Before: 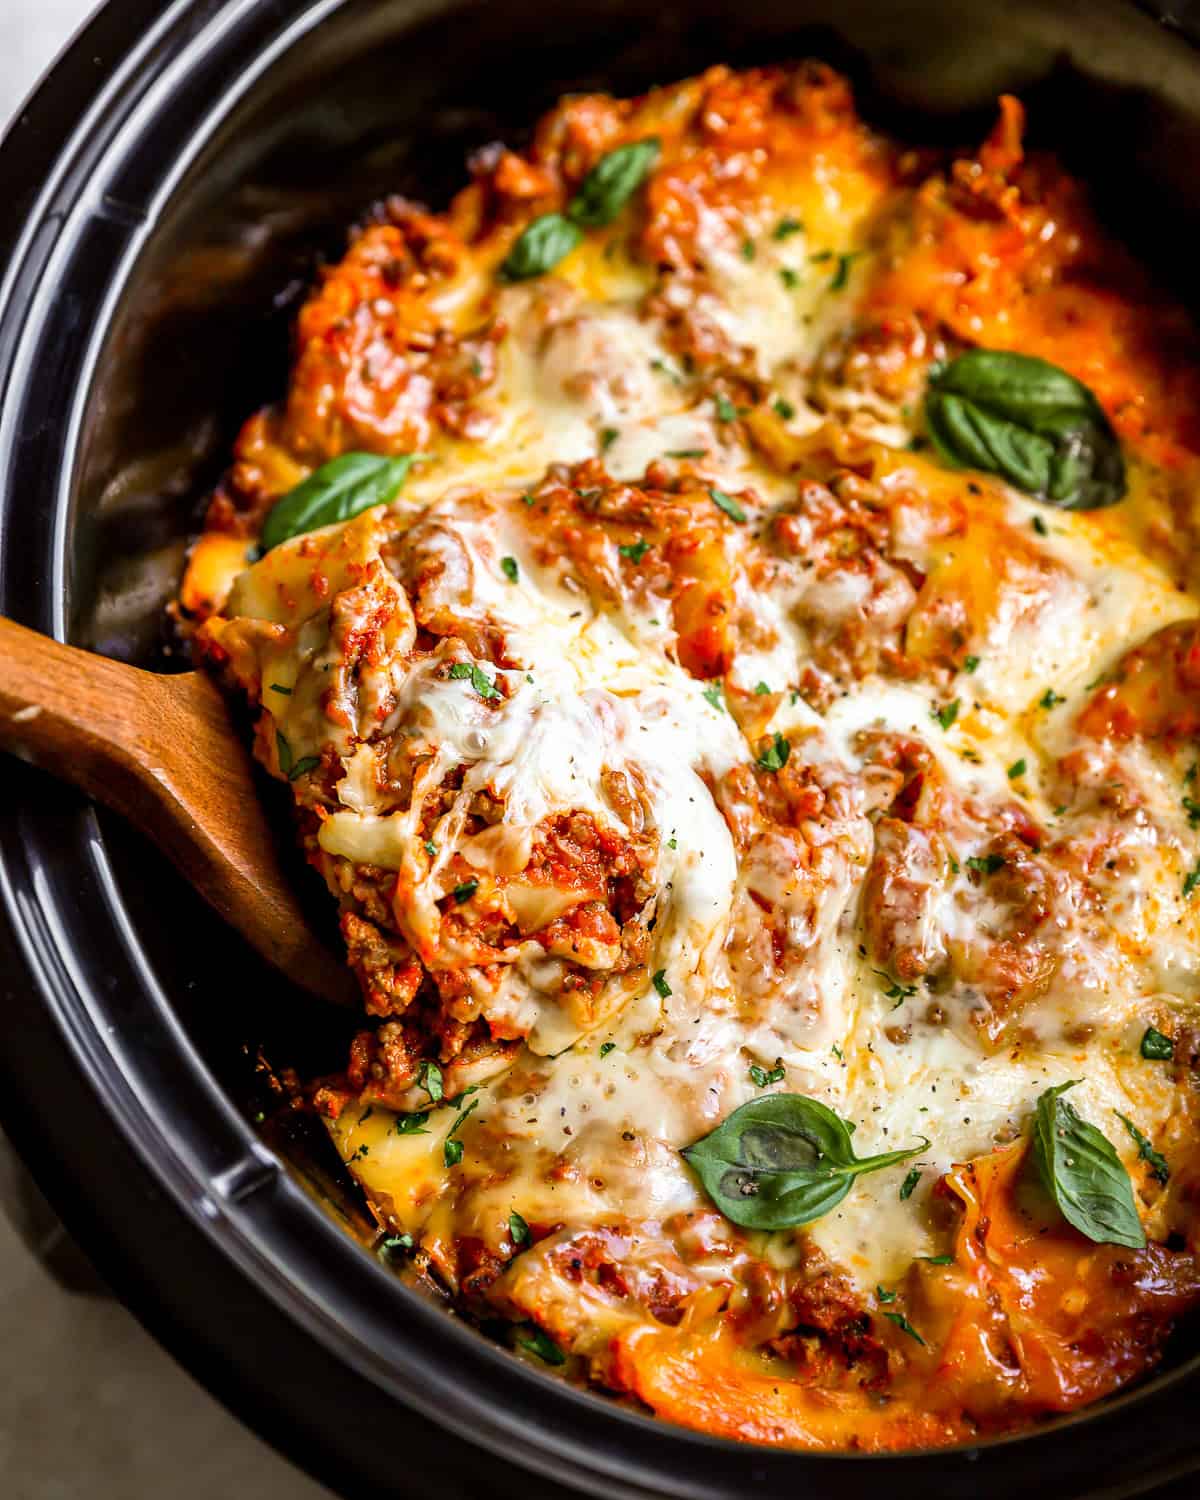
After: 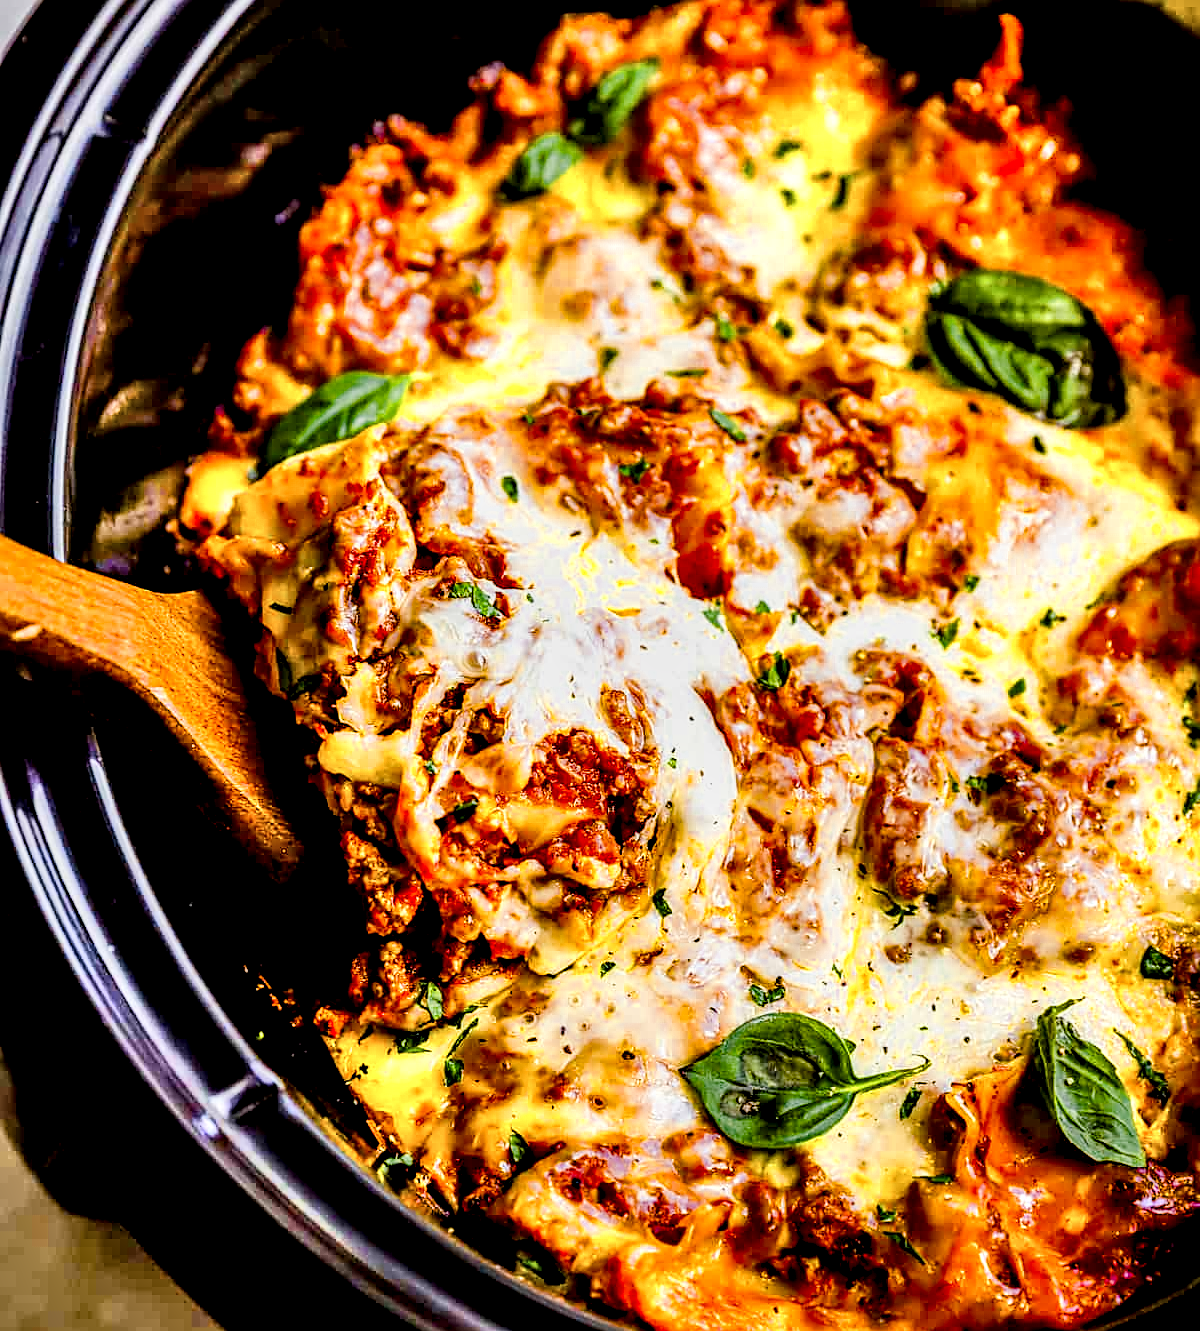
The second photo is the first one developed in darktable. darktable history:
color zones: curves: ch0 [(0.004, 0.305) (0.261, 0.623) (0.389, 0.399) (0.708, 0.571) (0.947, 0.34)]; ch1 [(0.025, 0.645) (0.229, 0.584) (0.326, 0.551) (0.484, 0.262) (0.757, 0.643)]
crop and rotate: top 5.457%, bottom 5.78%
filmic rgb: black relative exposure -7.65 EV, white relative exposure 4.56 EV, threshold 5.95 EV, hardness 3.61, contrast 1.061, enable highlight reconstruction true
local contrast: highlights 64%, shadows 54%, detail 168%, midtone range 0.511
color balance rgb: shadows lift › luminance 0.895%, shadows lift › chroma 0.14%, shadows lift › hue 22.9°, global offset › luminance -0.479%, linear chroma grading › global chroma 20.533%, perceptual saturation grading › global saturation 20%, perceptual saturation grading › highlights -25.904%, perceptual saturation grading › shadows 50.002%
sharpen: on, module defaults
shadows and highlights: shadows 52.77, soften with gaussian
